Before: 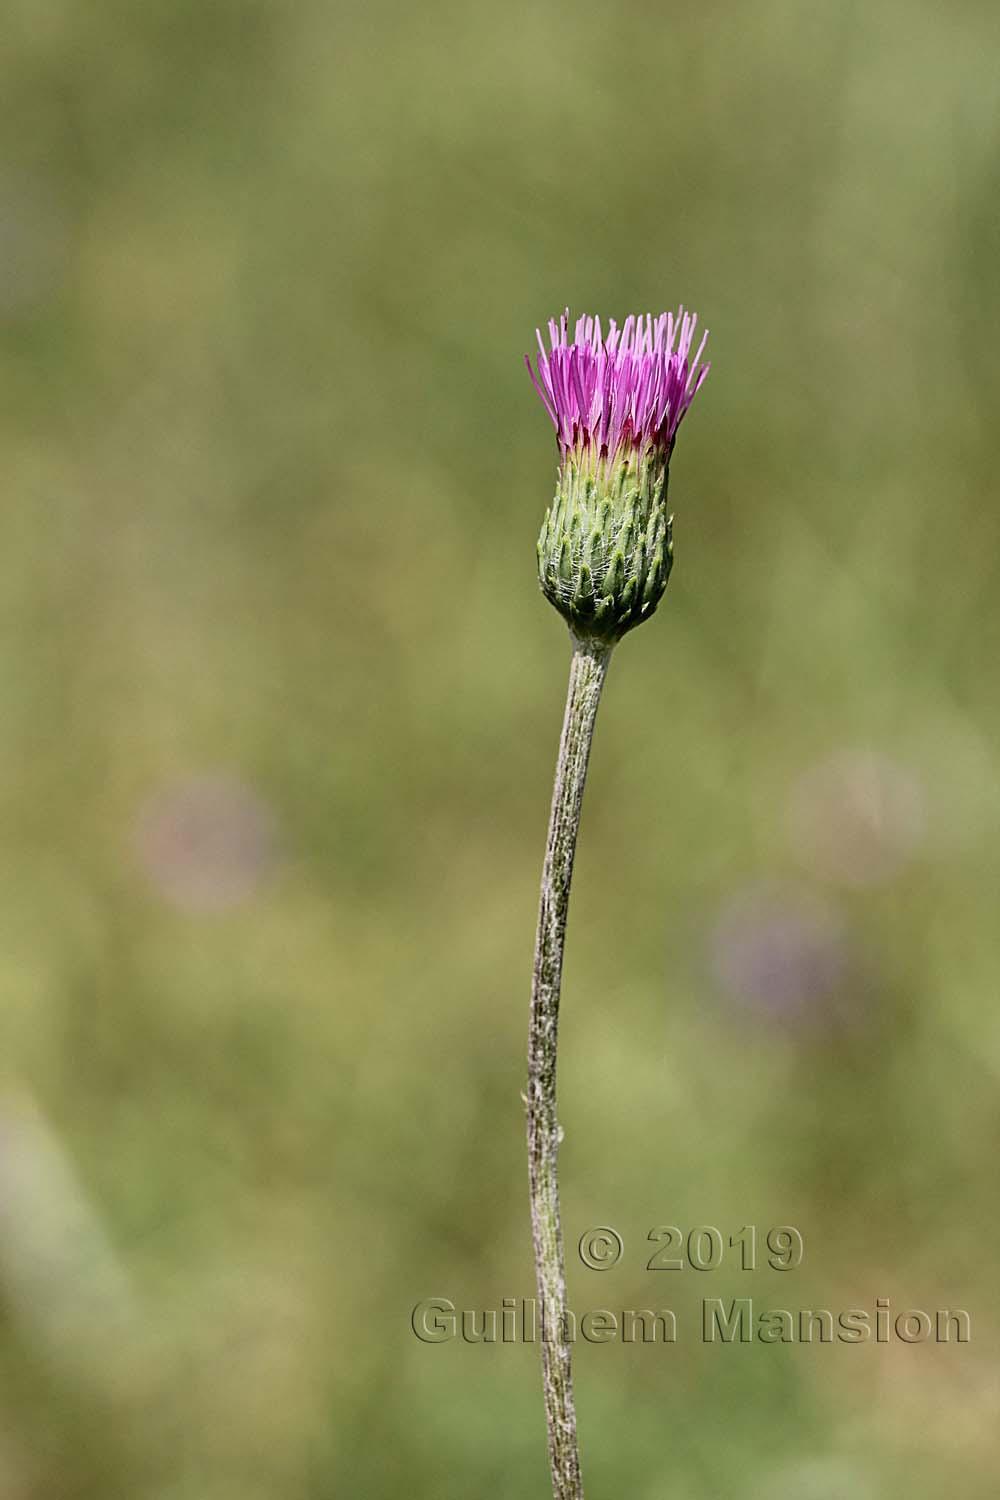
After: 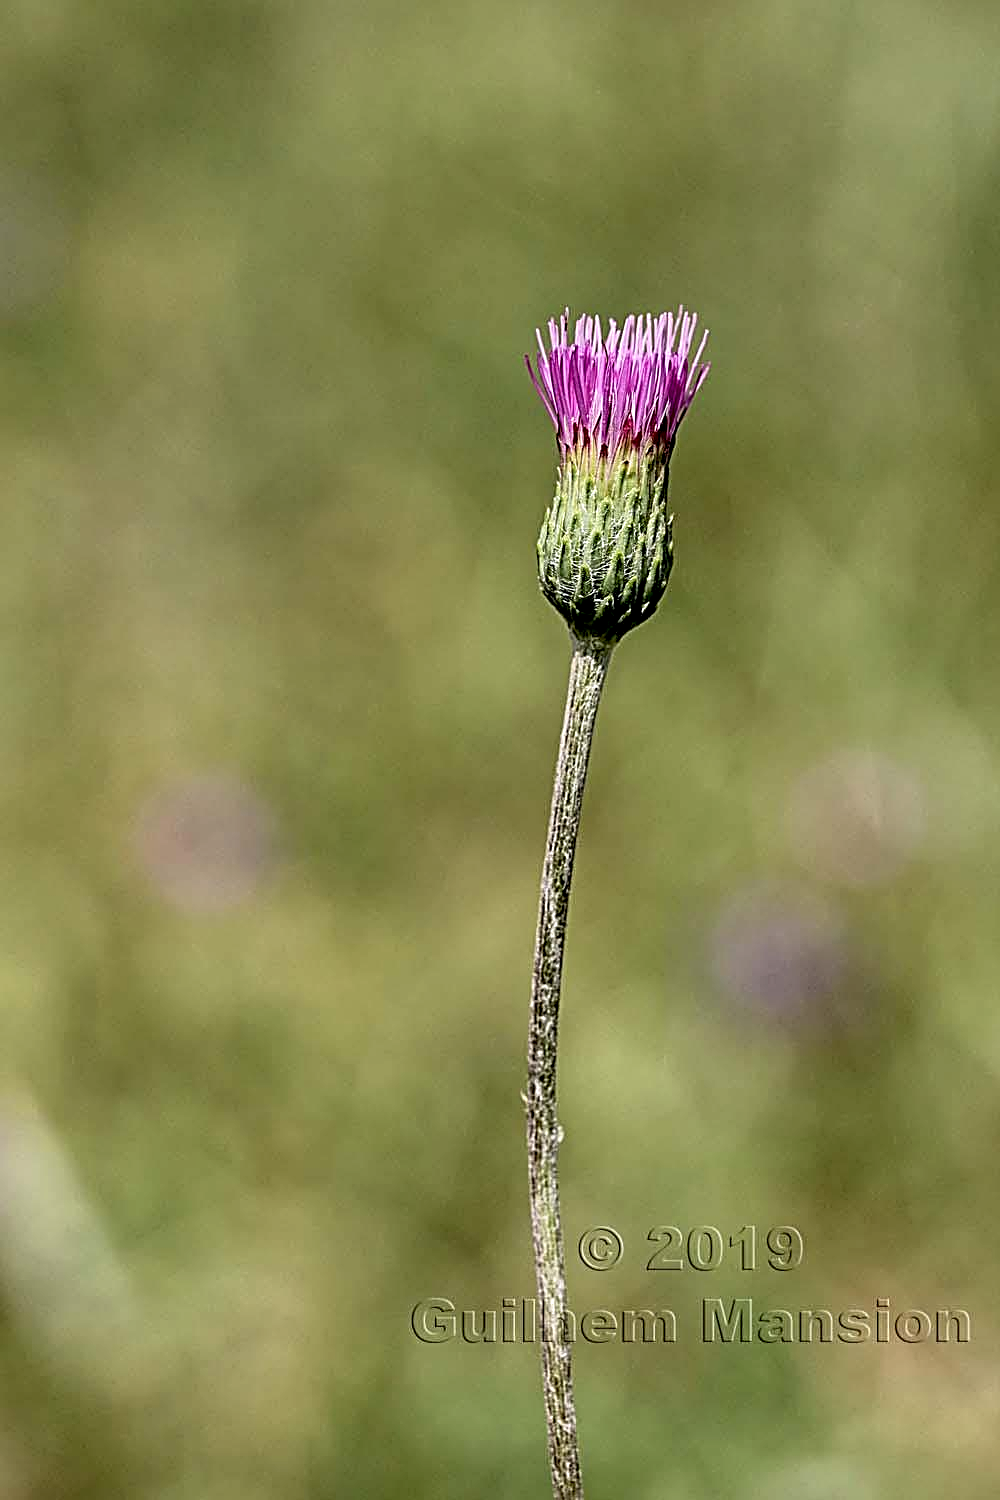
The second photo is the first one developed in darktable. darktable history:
exposure: black level correction 0.009, exposure 0.017 EV, compensate exposure bias true, compensate highlight preservation false
sharpen: radius 2.837, amount 0.723
local contrast: detail 130%
